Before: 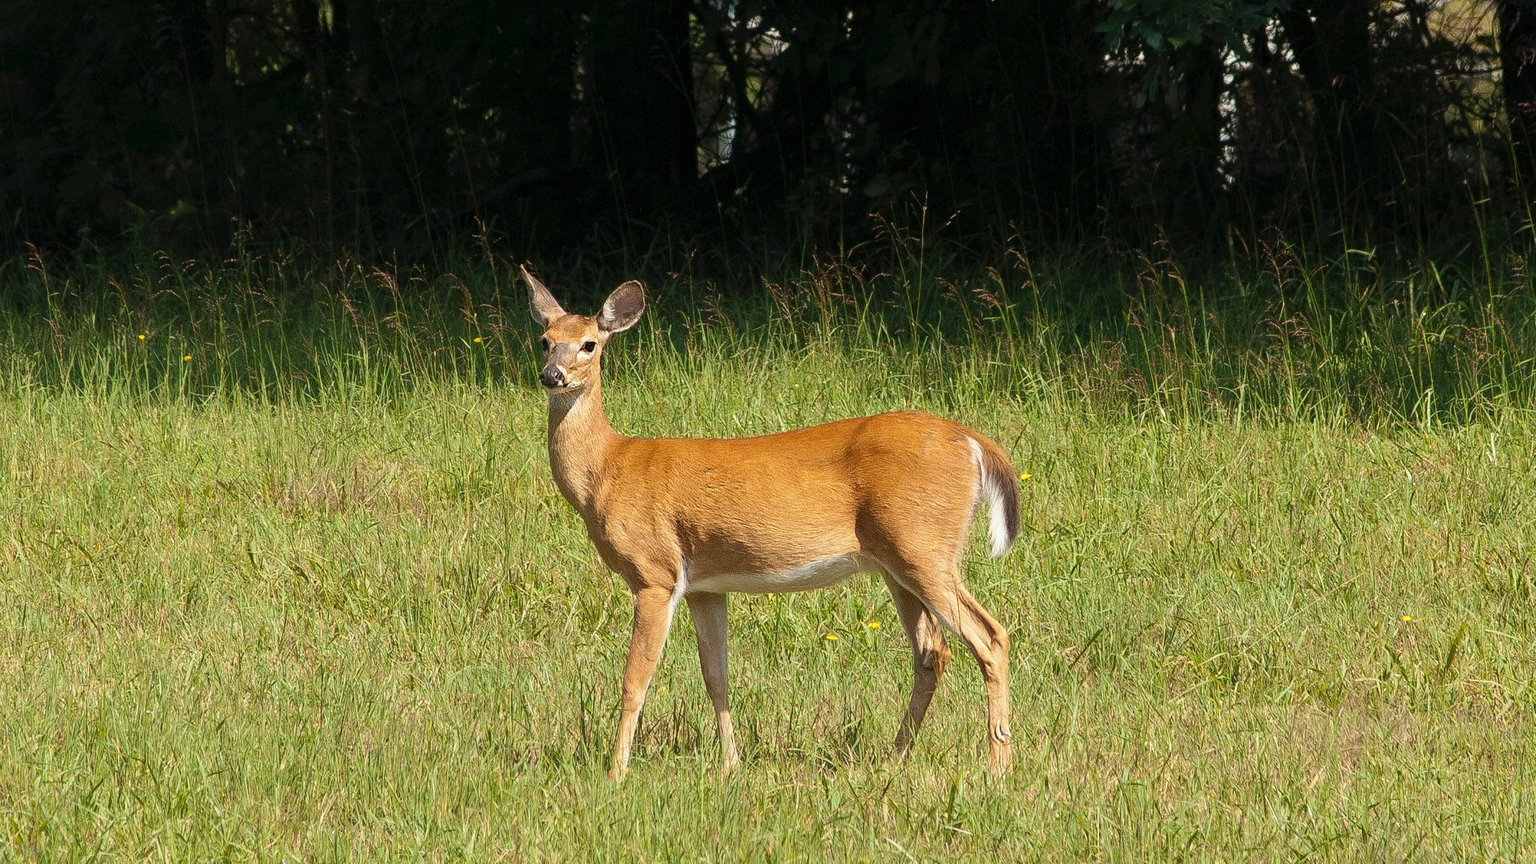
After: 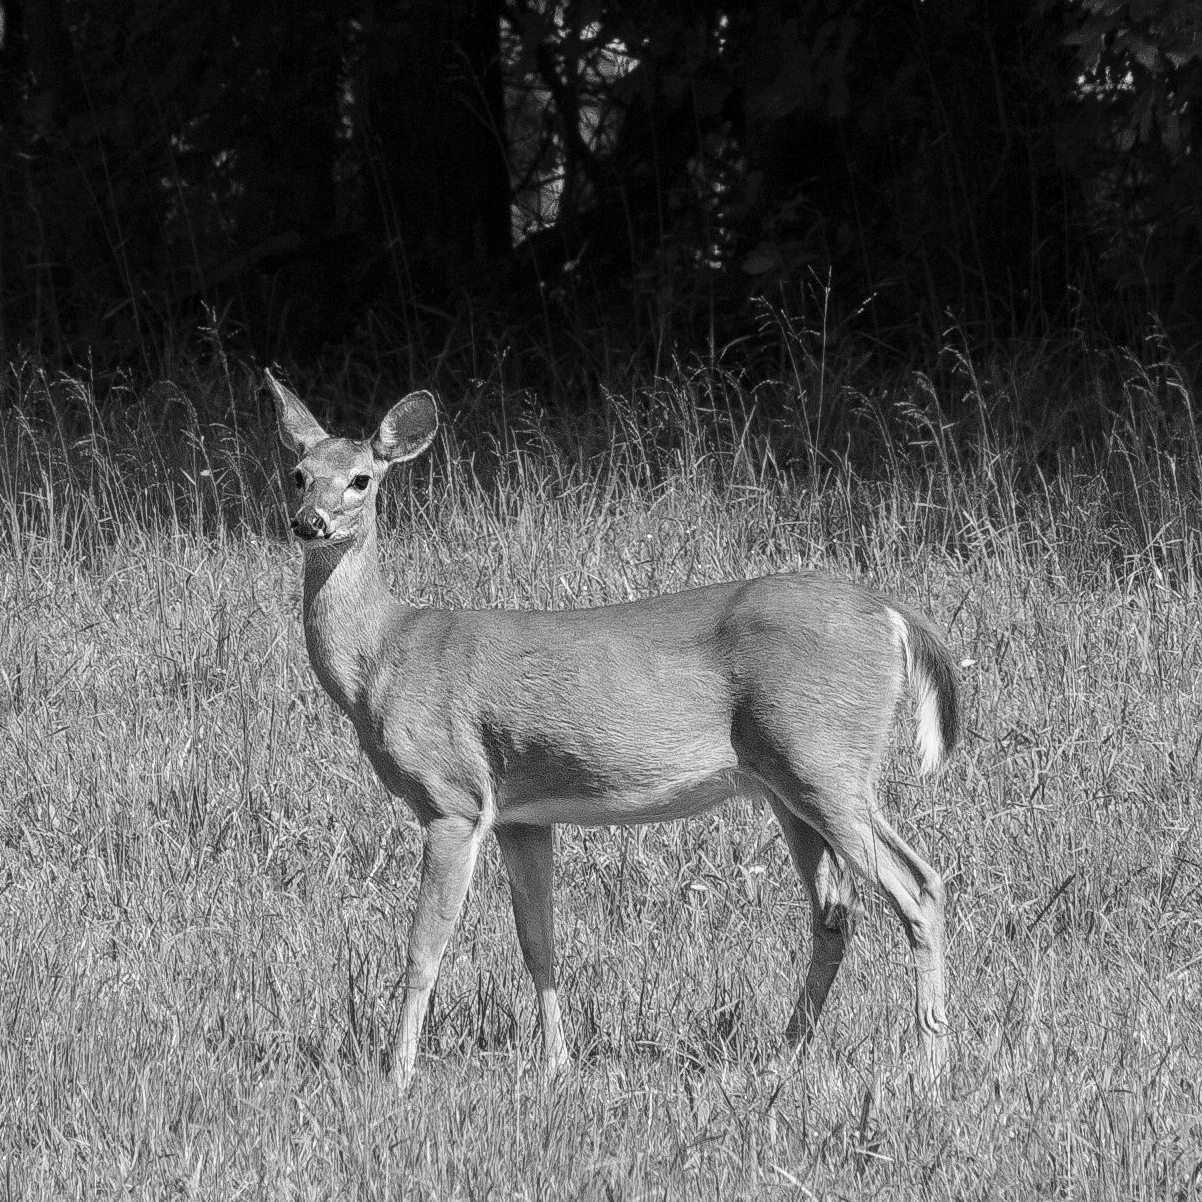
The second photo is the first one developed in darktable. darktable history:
monochrome: a 30.25, b 92.03
crop: left 21.496%, right 22.254%
local contrast: on, module defaults
